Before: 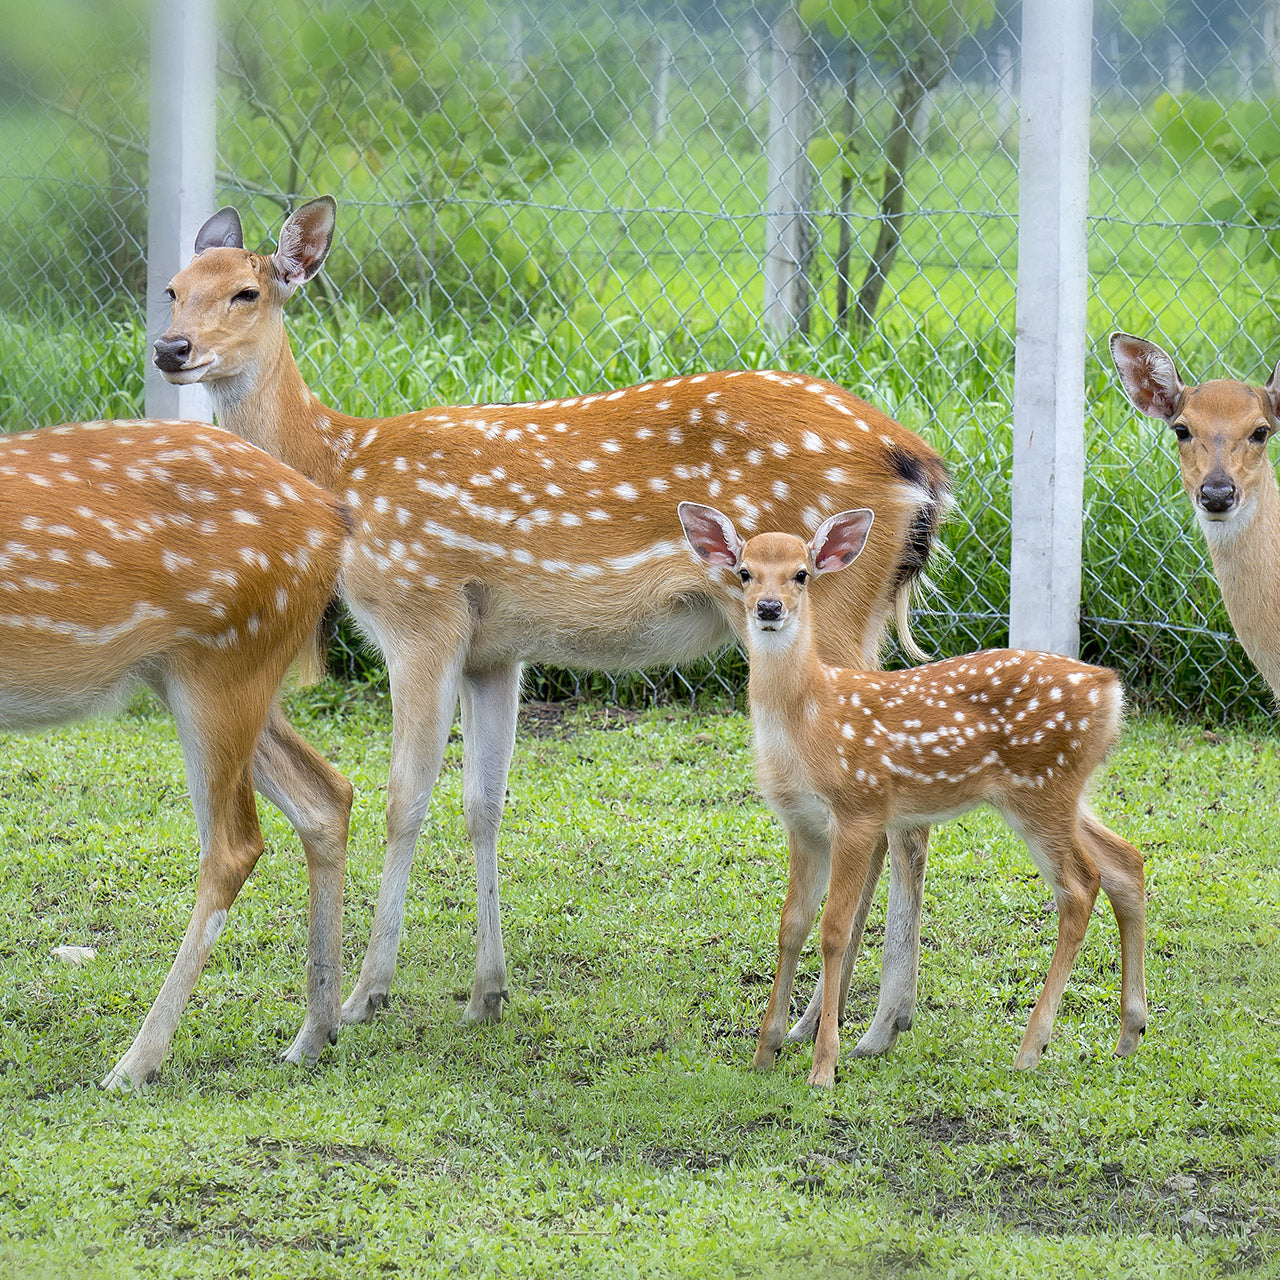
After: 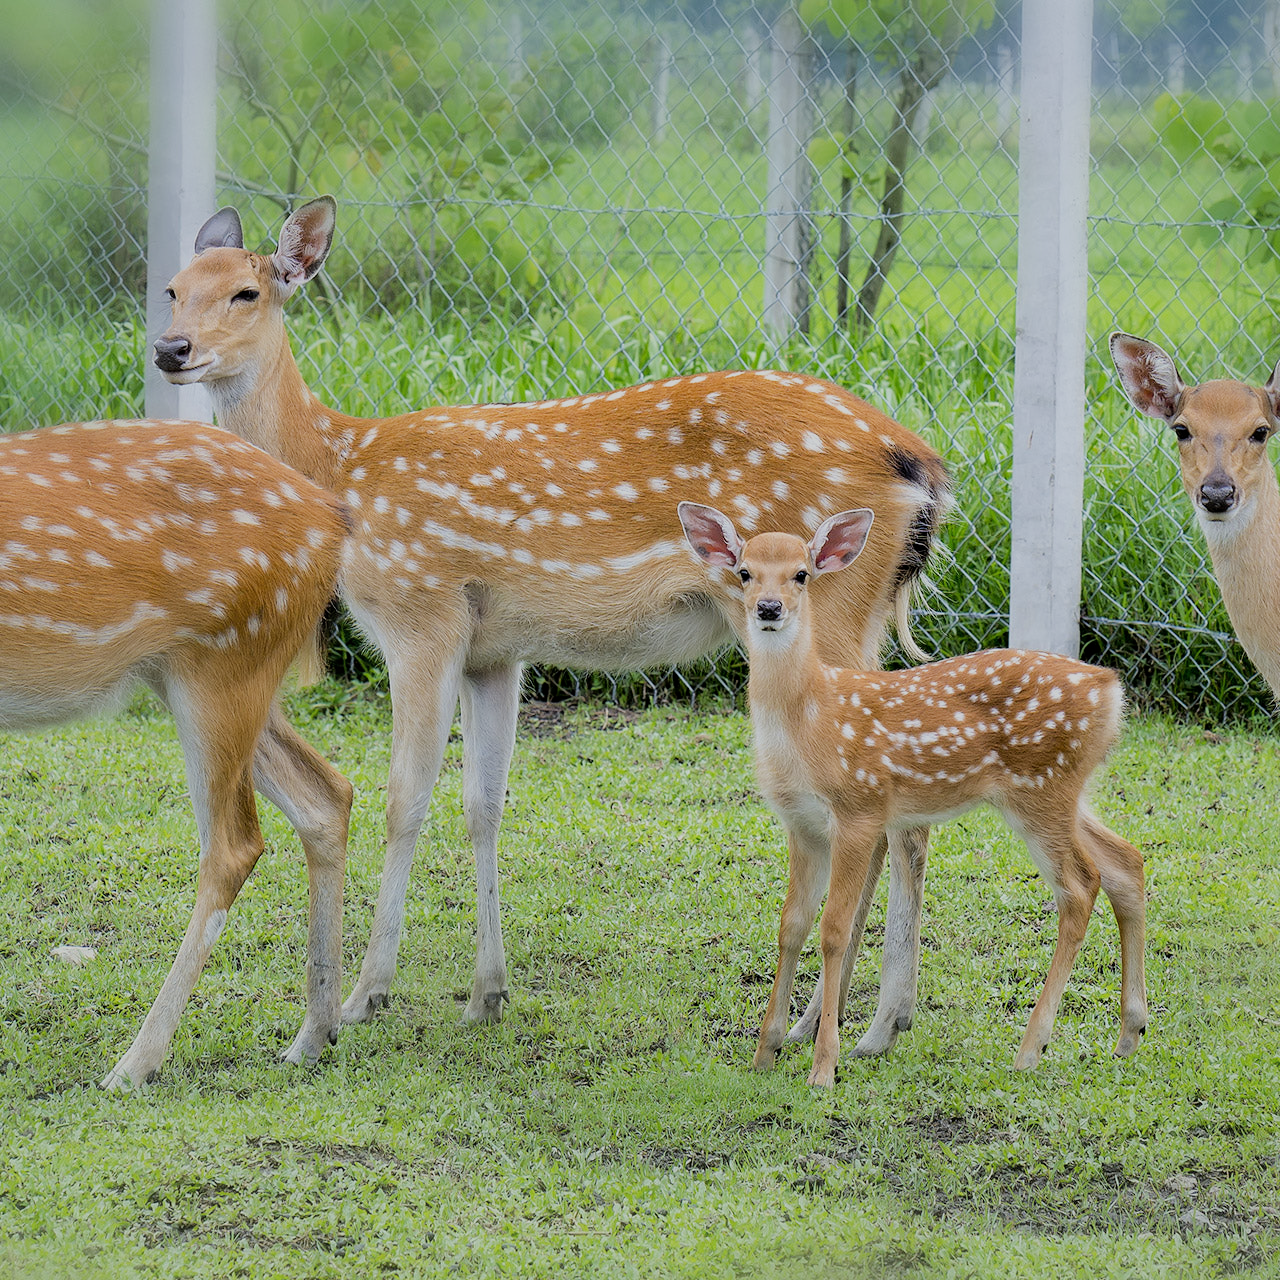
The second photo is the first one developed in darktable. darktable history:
tone equalizer: -8 EV -1.84 EV, -7 EV -1.16 EV, -6 EV -1.62 EV, smoothing diameter 25%, edges refinement/feathering 10, preserve details guided filter
filmic rgb: black relative exposure -7.32 EV, white relative exposure 5.09 EV, hardness 3.2
exposure: compensate highlight preservation false
